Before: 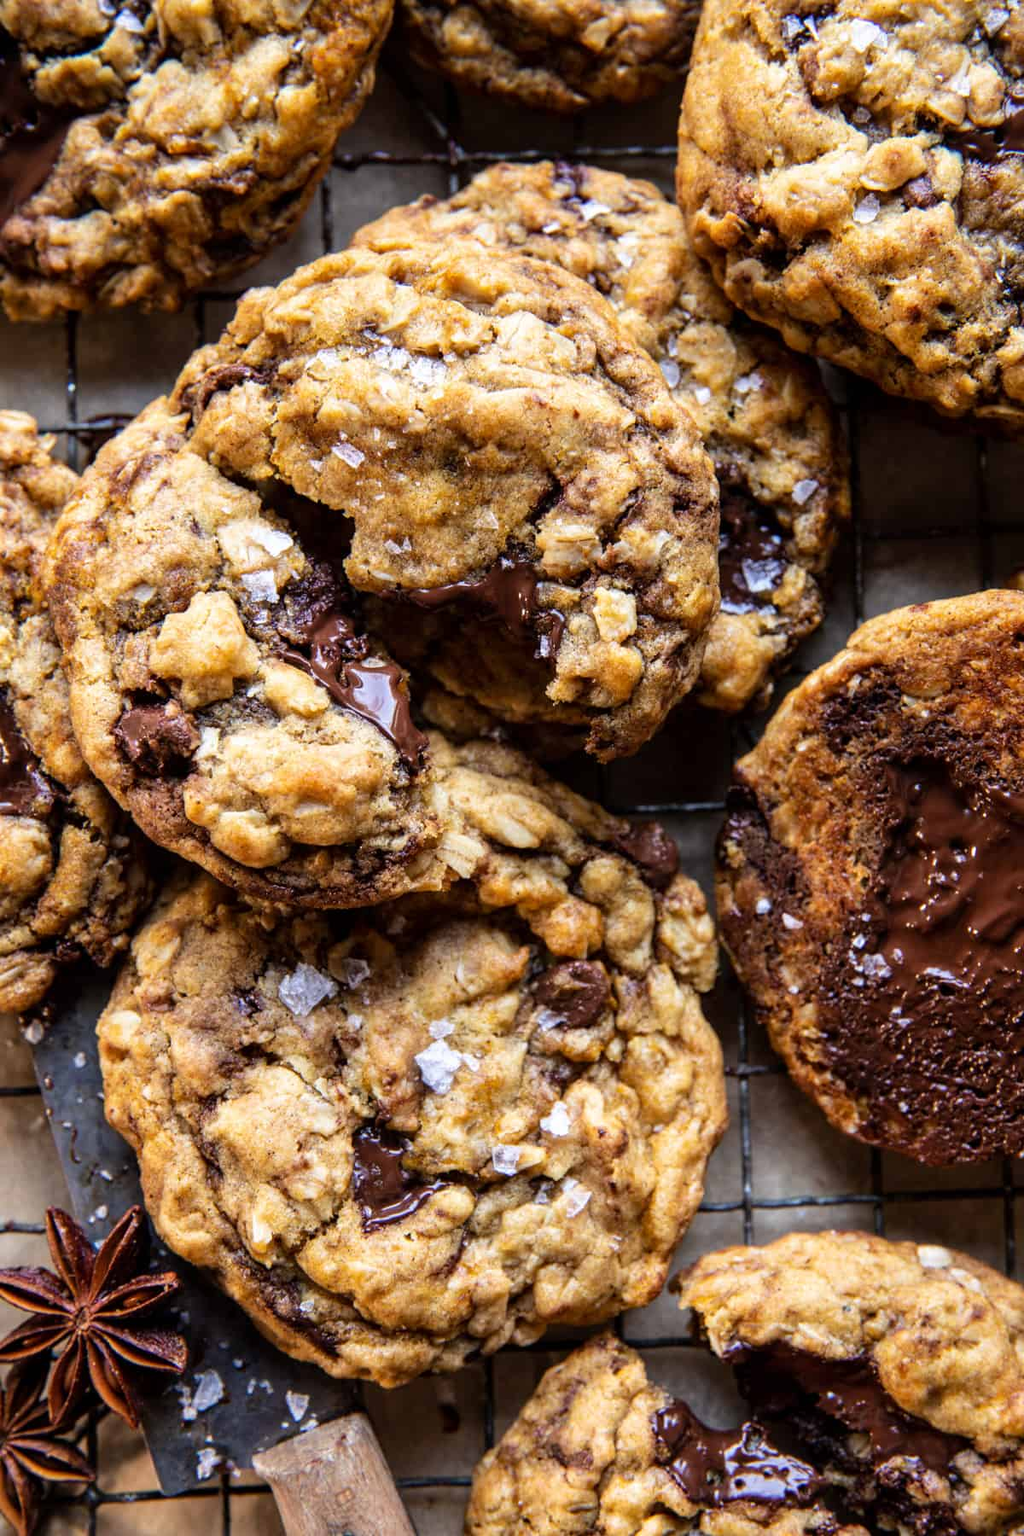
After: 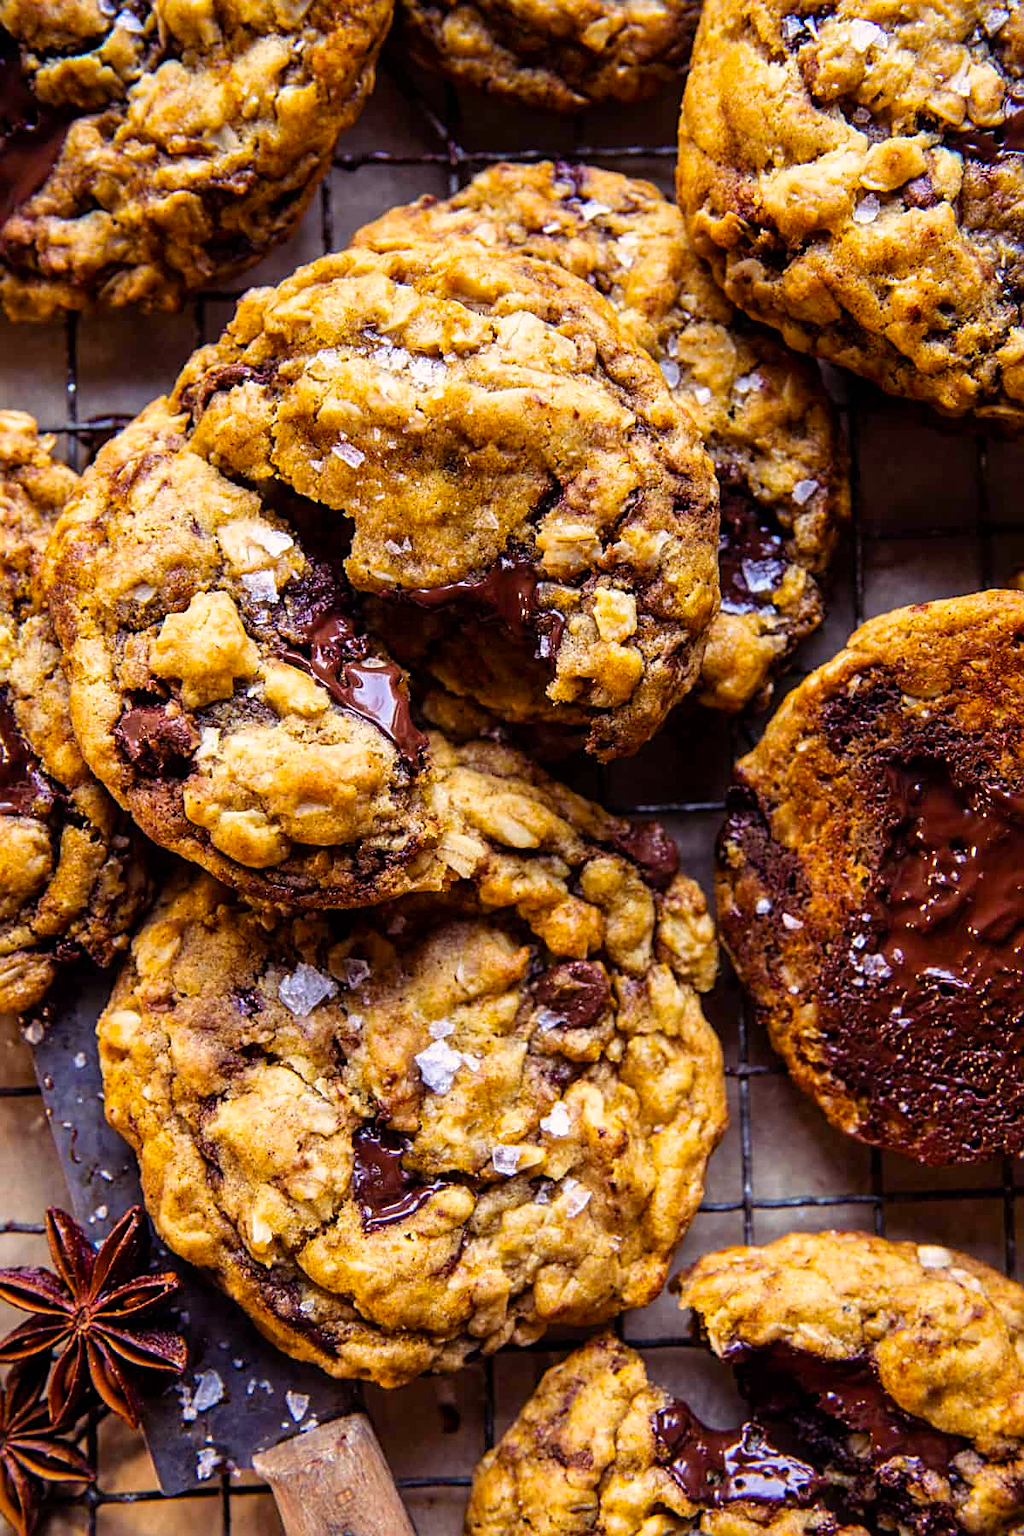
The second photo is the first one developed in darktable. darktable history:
sharpen: on, module defaults
color balance rgb: shadows lift › chroma 6.47%, shadows lift › hue 305.59°, highlights gain › chroma 1.358%, highlights gain › hue 50.68°, perceptual saturation grading › global saturation 29.976%, global vibrance 14.323%
